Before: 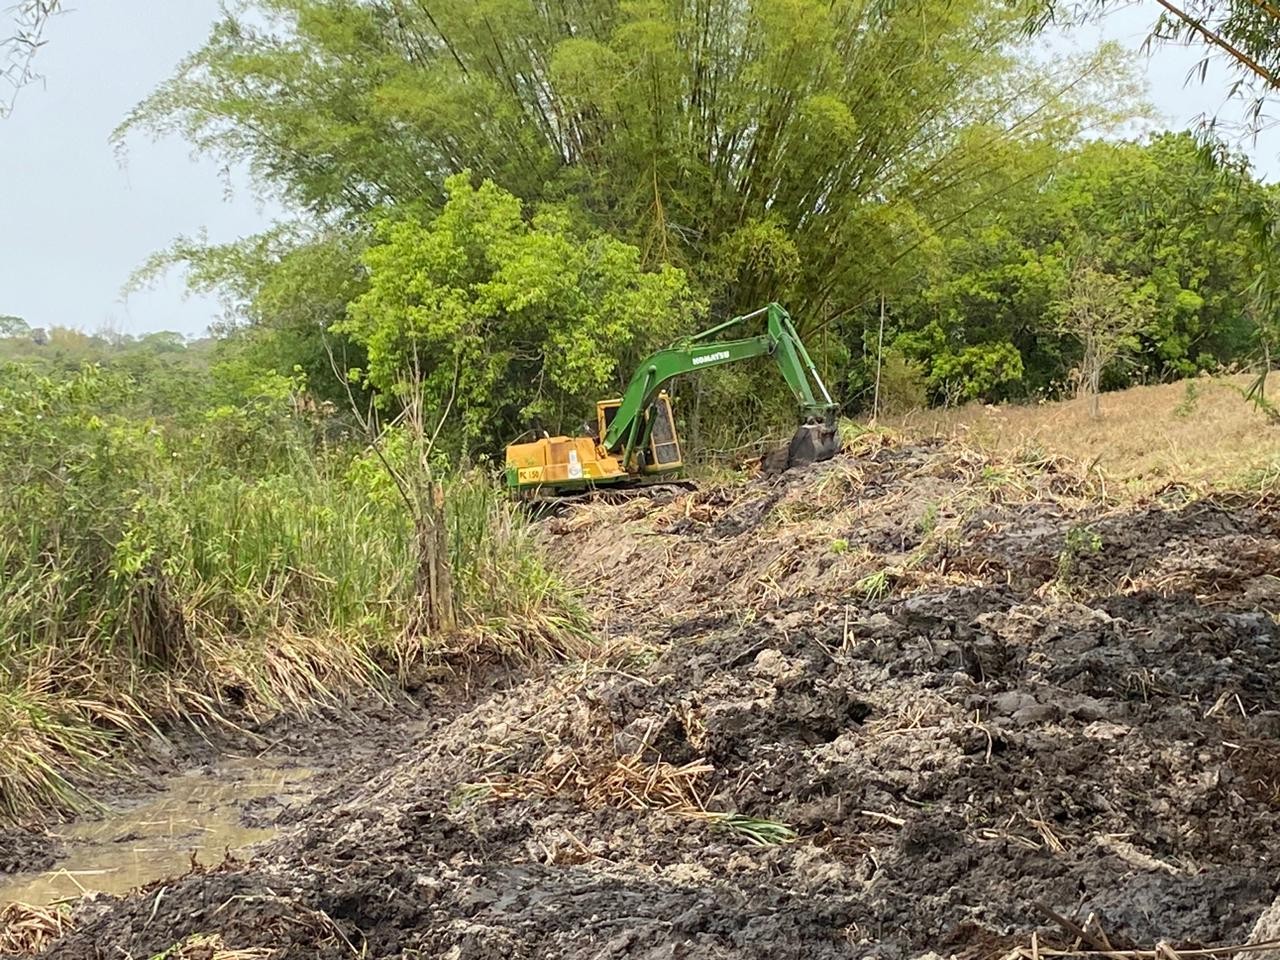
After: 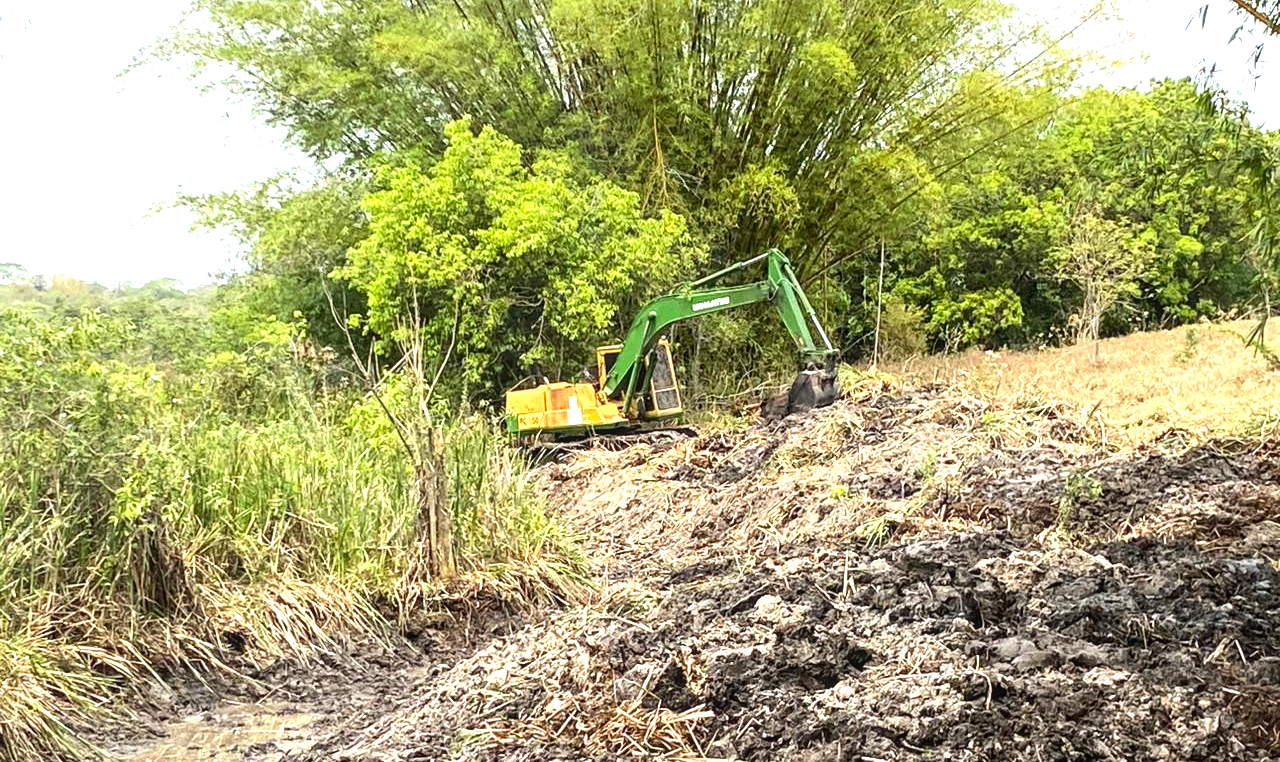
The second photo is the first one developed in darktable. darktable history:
exposure: black level correction 0.005, exposure 0.417 EV, compensate highlight preservation false
crop and rotate: top 5.667%, bottom 14.937%
local contrast: detail 110%
tone equalizer: -8 EV -0.75 EV, -7 EV -0.7 EV, -6 EV -0.6 EV, -5 EV -0.4 EV, -3 EV 0.4 EV, -2 EV 0.6 EV, -1 EV 0.7 EV, +0 EV 0.75 EV, edges refinement/feathering 500, mask exposure compensation -1.57 EV, preserve details no
